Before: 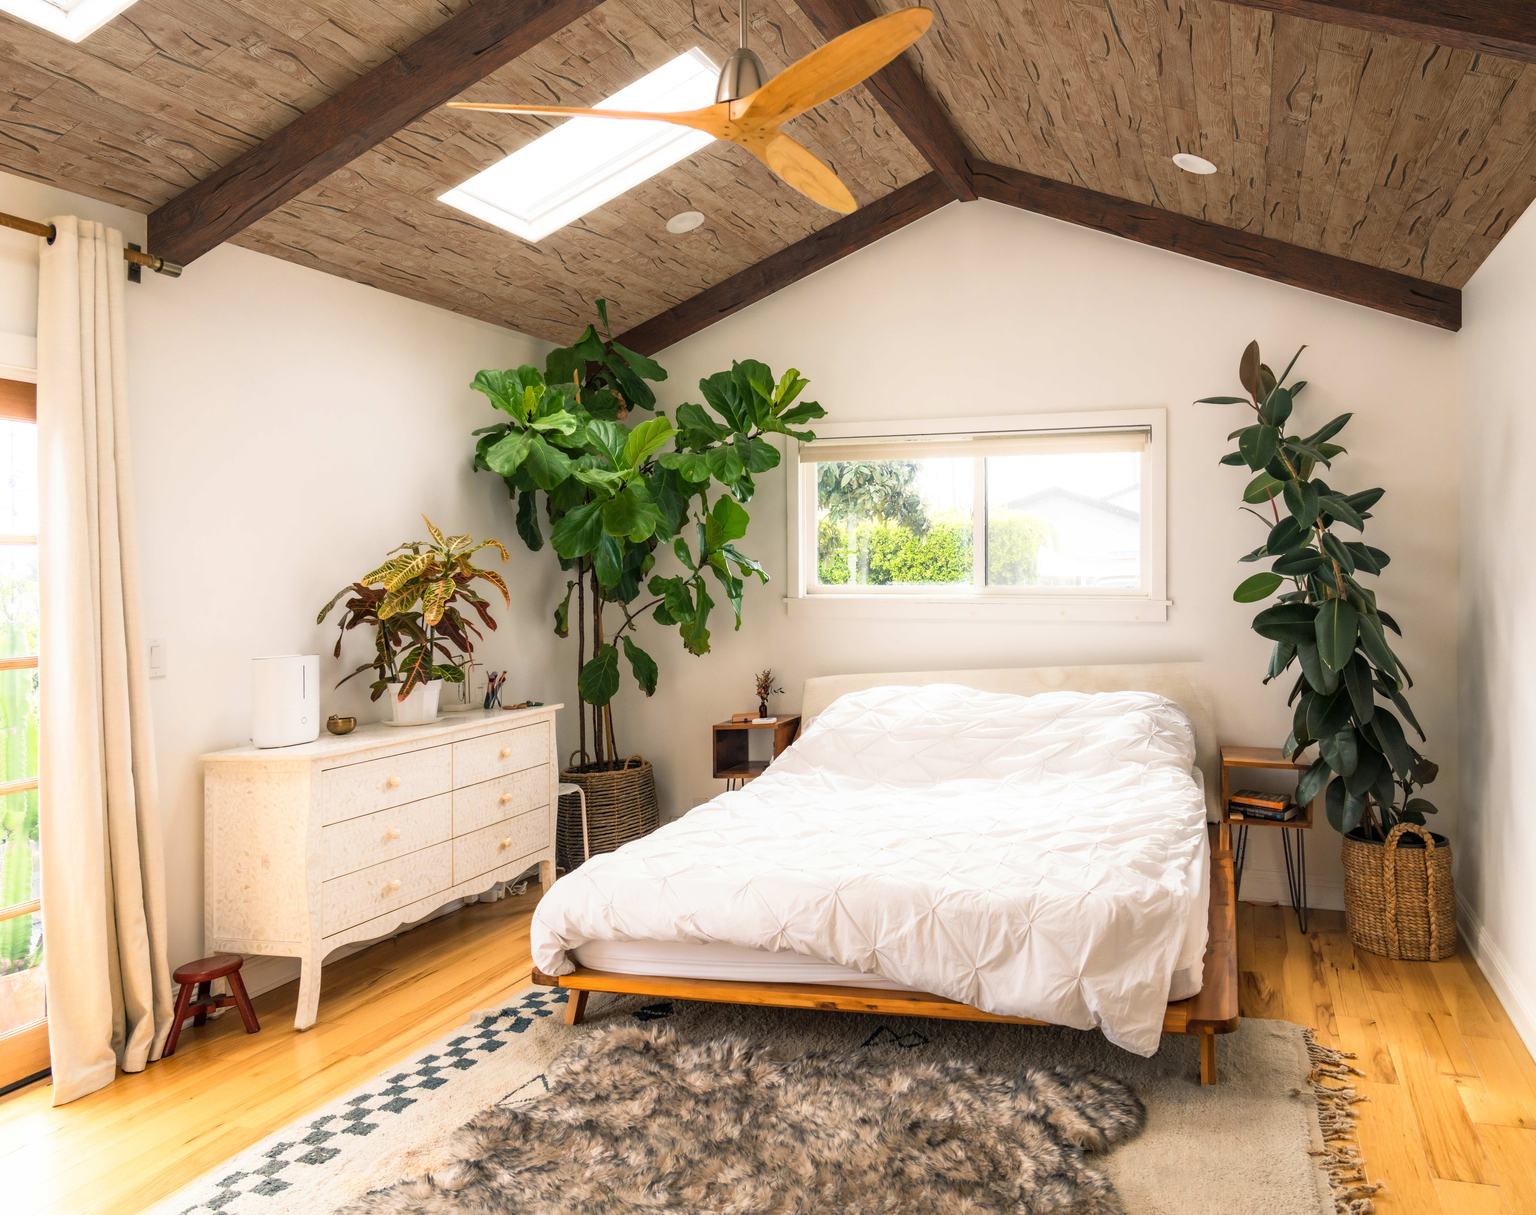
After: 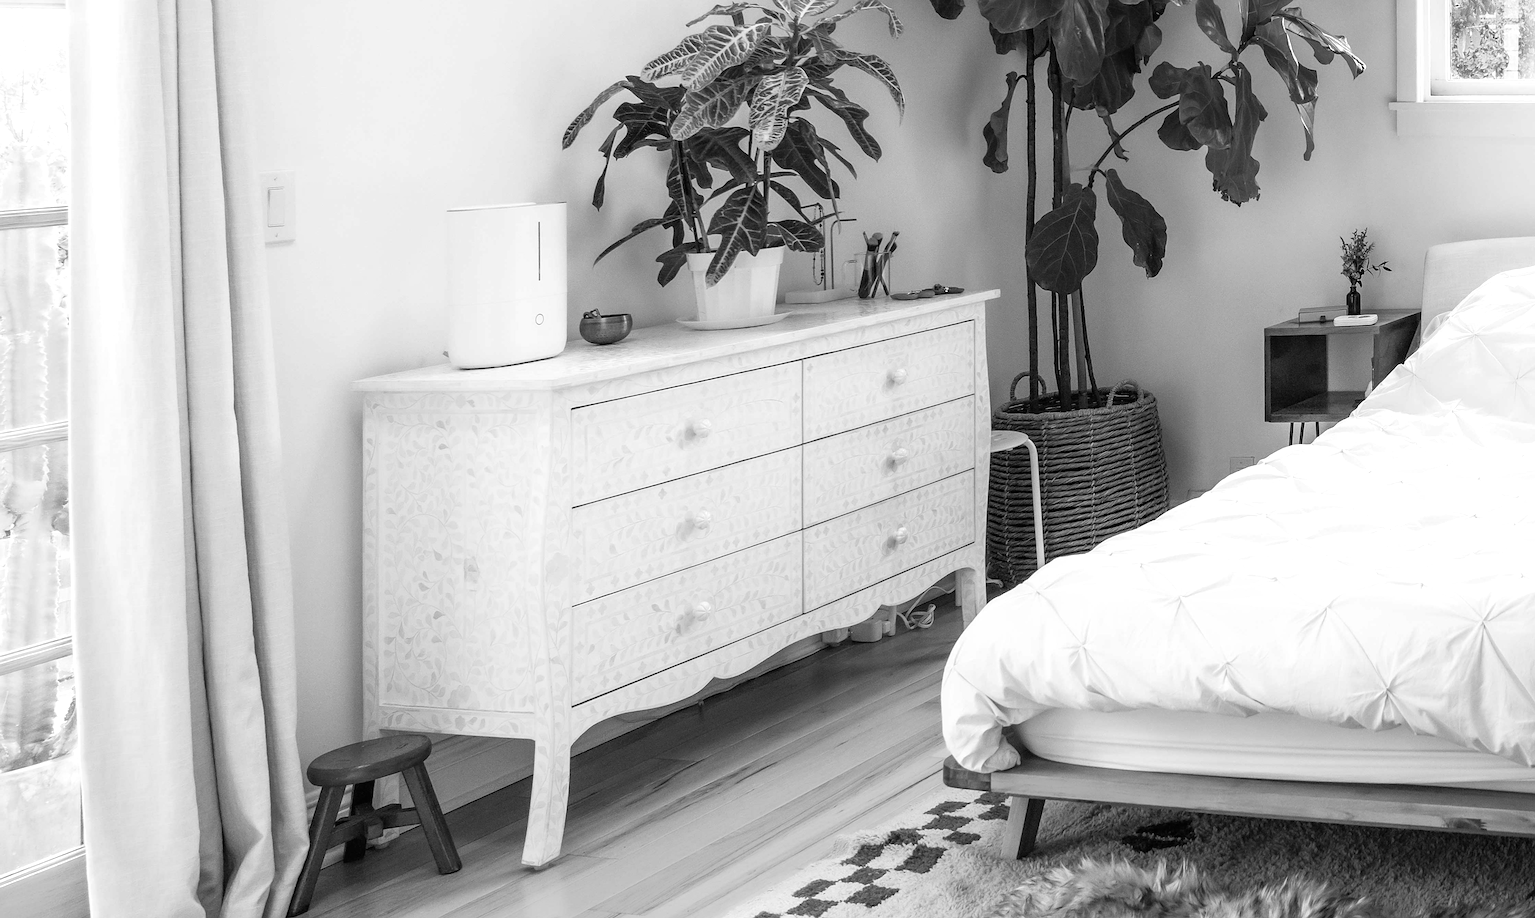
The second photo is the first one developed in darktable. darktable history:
crop: top 44.483%, right 43.593%, bottom 12.892%
sharpen: on, module defaults
exposure: exposure 0.236 EV, compensate highlight preservation false
color calibration: output gray [0.31, 0.36, 0.33, 0], gray › normalize channels true, illuminant same as pipeline (D50), adaptation XYZ, x 0.346, y 0.359, gamut compression 0
